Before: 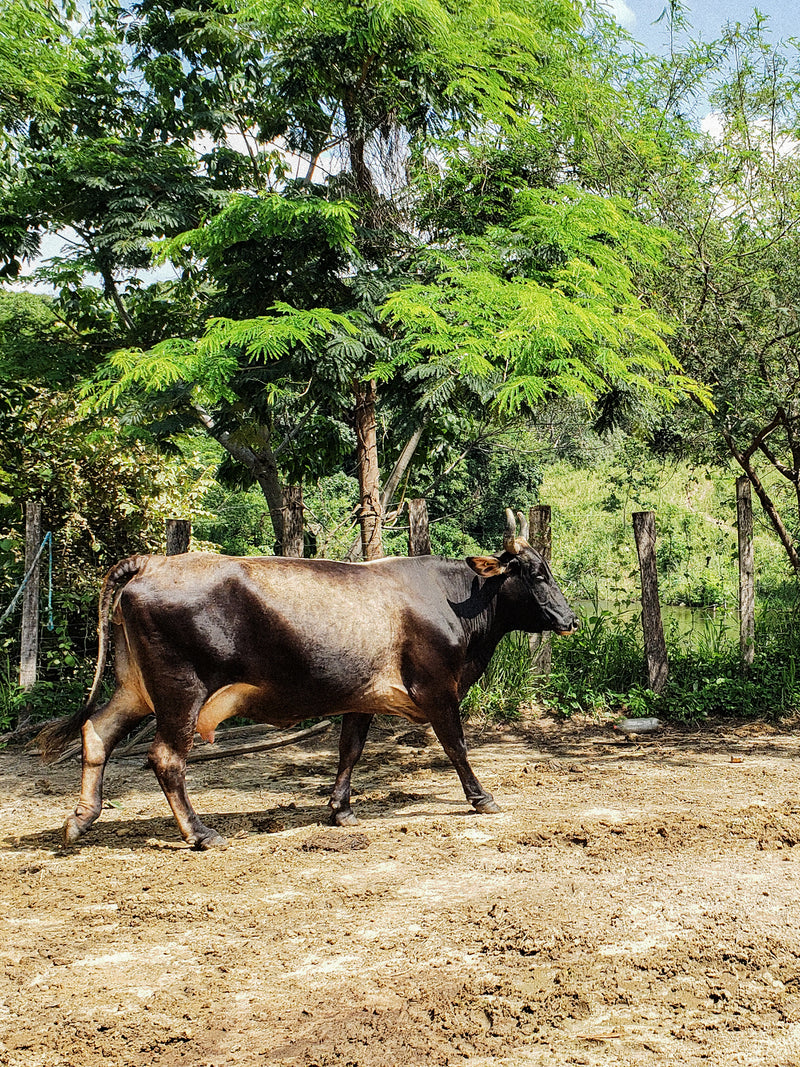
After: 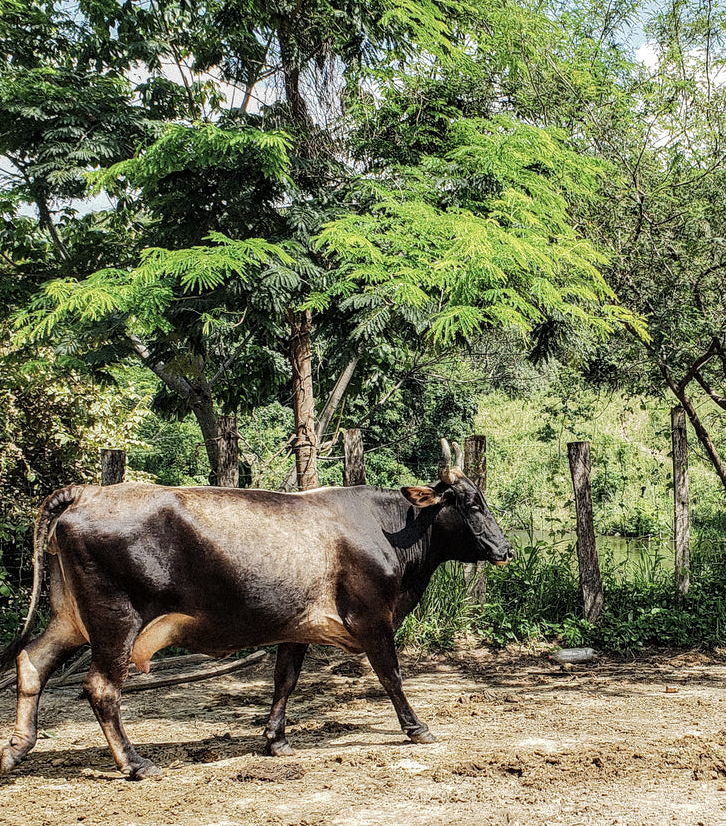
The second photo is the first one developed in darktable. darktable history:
crop: left 8.155%, top 6.611%, bottom 15.385%
color correction: saturation 0.8
local contrast: on, module defaults
